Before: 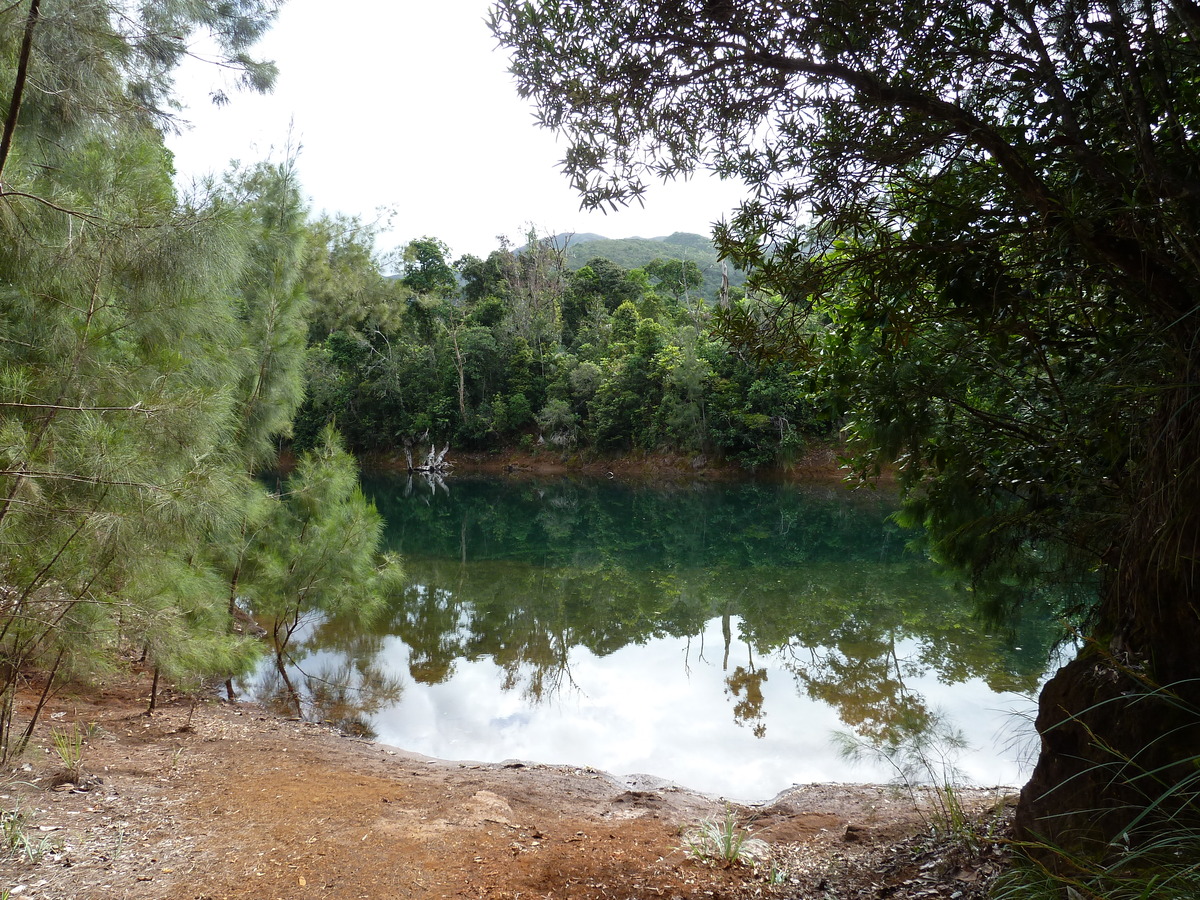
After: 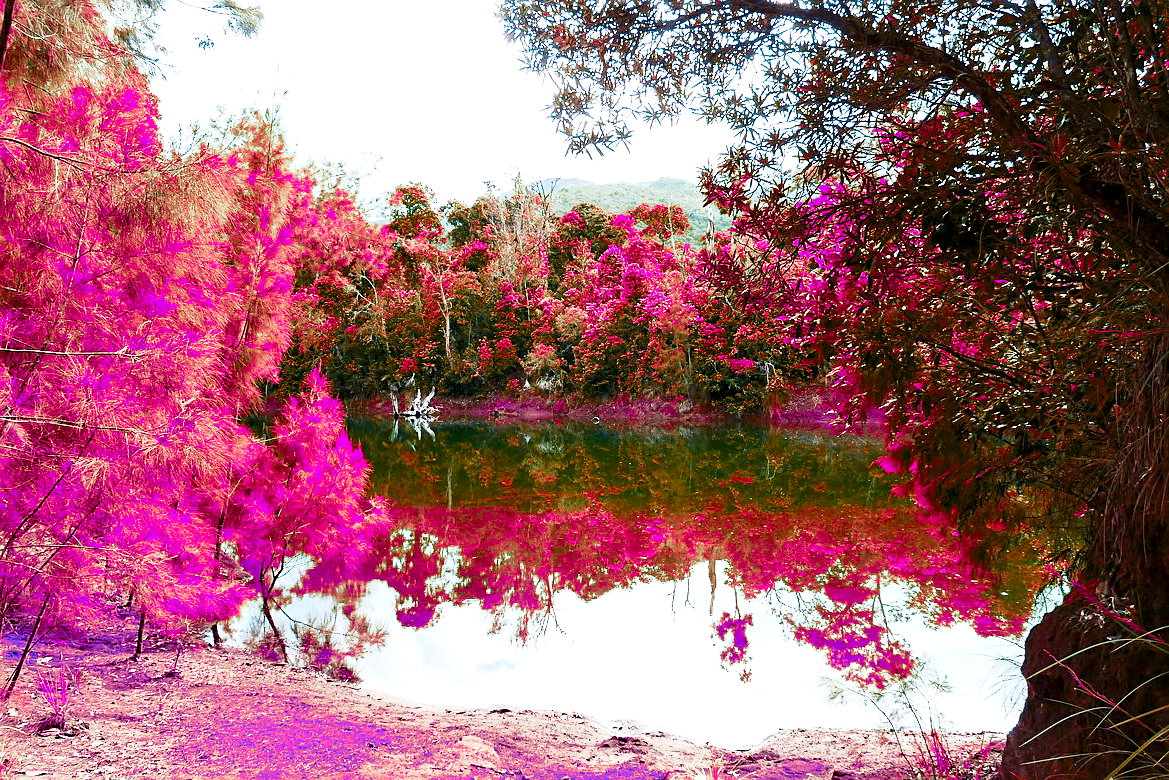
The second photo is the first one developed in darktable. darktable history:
crop: left 1.207%, top 6.131%, right 1.34%, bottom 7.114%
base curve: curves: ch0 [(0, 0) (0.088, 0.125) (0.176, 0.251) (0.354, 0.501) (0.613, 0.749) (1, 0.877)], preserve colors none
sharpen: on, module defaults
contrast equalizer: octaves 7, y [[0.586, 0.584, 0.576, 0.565, 0.552, 0.539], [0.5 ×6], [0.97, 0.959, 0.919, 0.859, 0.789, 0.717], [0 ×6], [0 ×6]]
color zones: curves: ch0 [(0.826, 0.353)]; ch1 [(0.242, 0.647) (0.889, 0.342)]; ch2 [(0.246, 0.089) (0.969, 0.068)]
exposure: black level correction 0, exposure 1.281 EV, compensate highlight preservation false
color balance rgb: shadows lift › luminance -20.08%, perceptual saturation grading › global saturation 25.635%, global vibrance 42.138%
